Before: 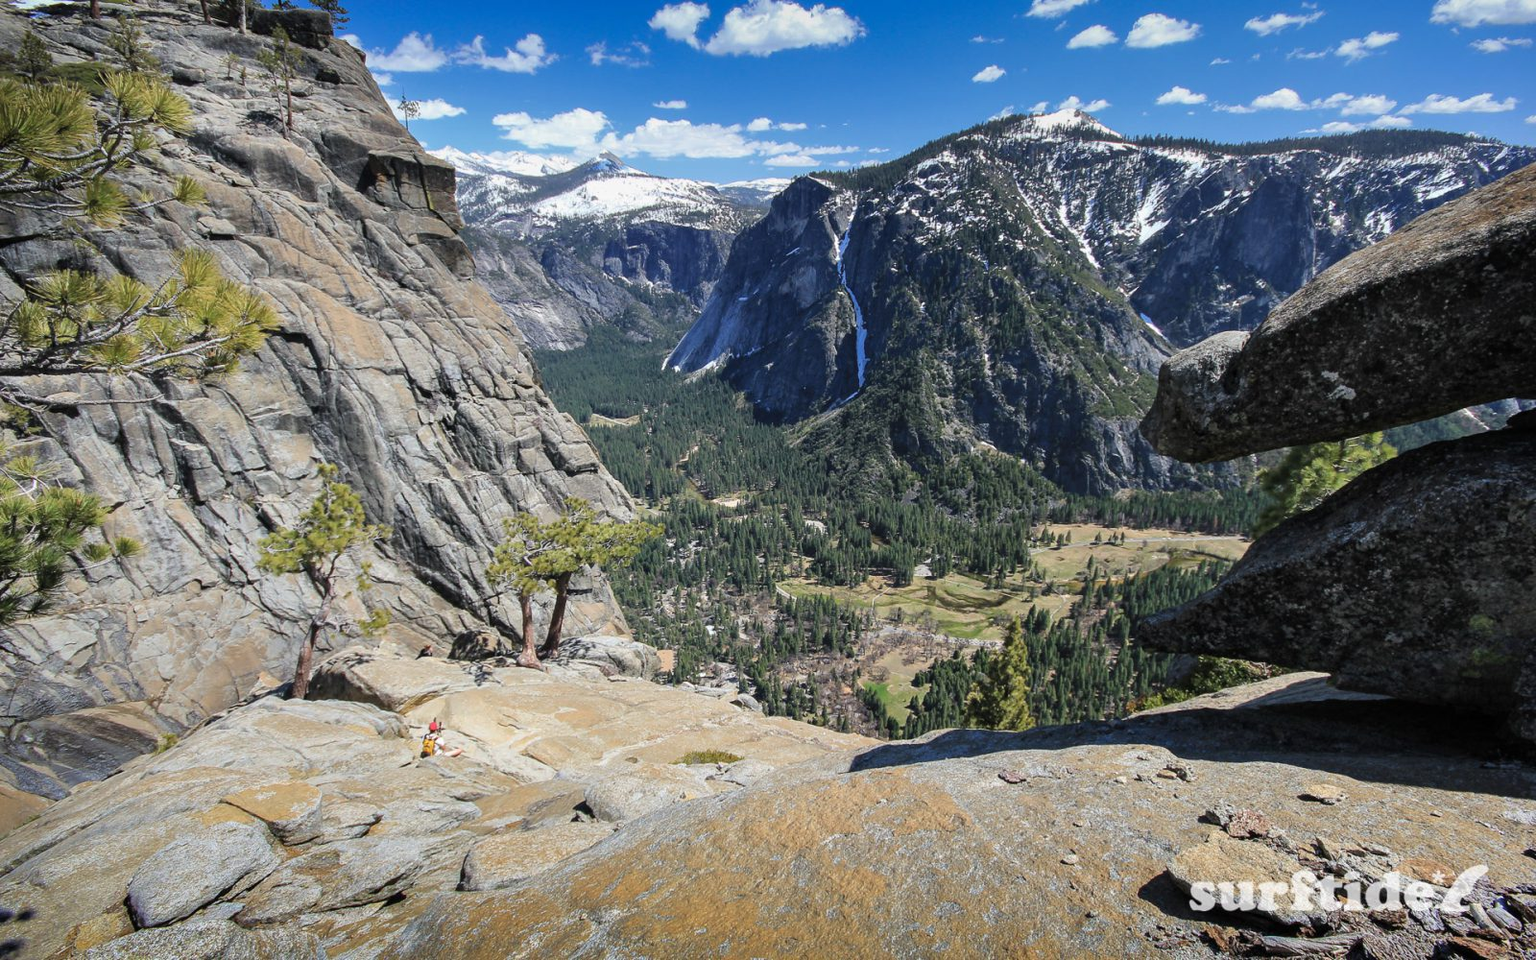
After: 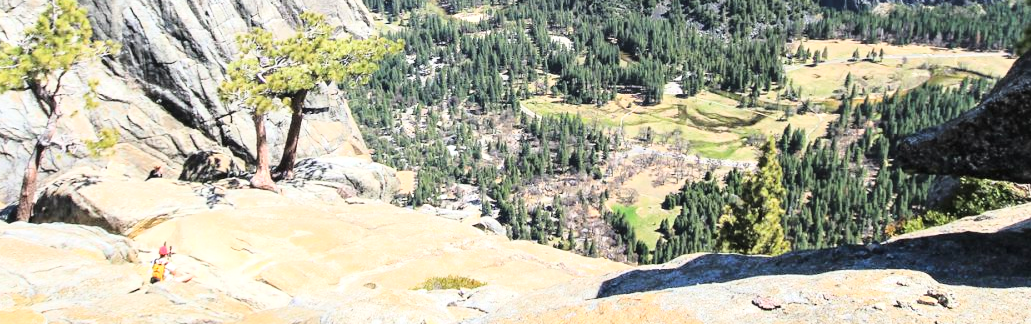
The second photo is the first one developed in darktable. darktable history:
exposure: black level correction 0, exposure 0.499 EV, compensate highlight preservation false
base curve: curves: ch0 [(0, 0) (0.028, 0.03) (0.121, 0.232) (0.46, 0.748) (0.859, 0.968) (1, 1)]
tone equalizer: on, module defaults
crop: left 18.035%, top 50.685%, right 17.484%, bottom 16.825%
